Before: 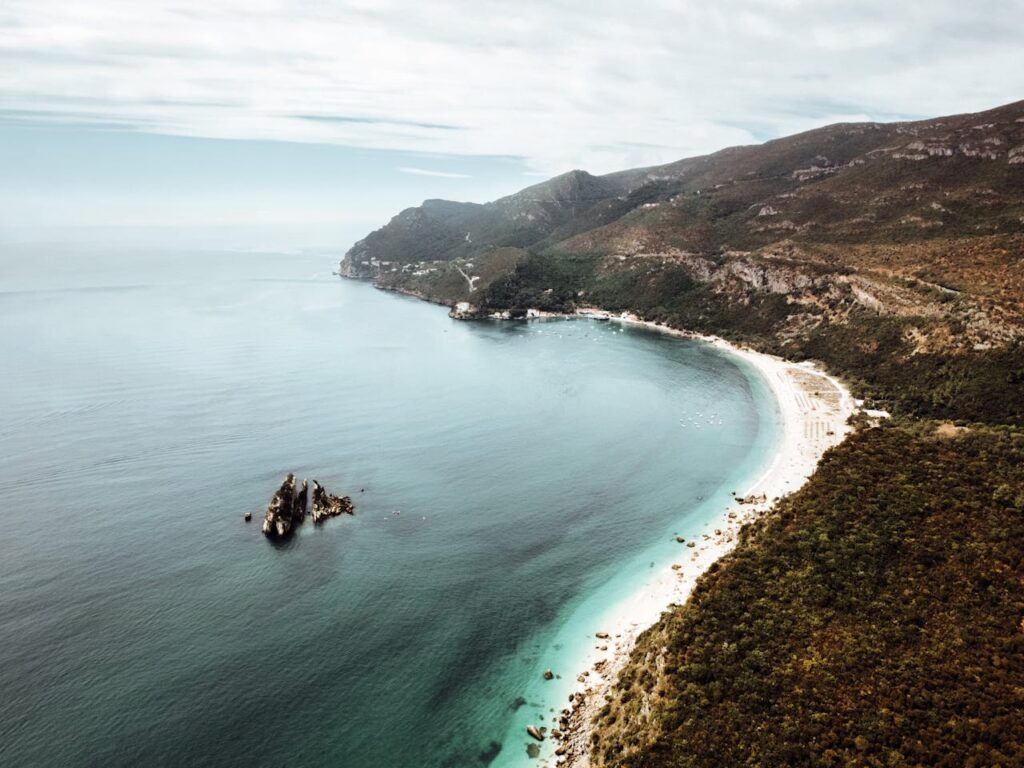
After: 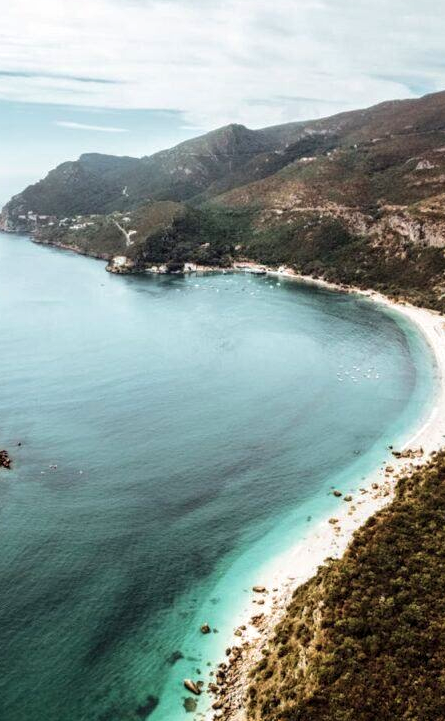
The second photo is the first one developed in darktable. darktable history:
crop: left 33.499%, top 6.069%, right 22.947%
velvia: on, module defaults
local contrast: on, module defaults
base curve: curves: ch0 [(0, 0) (0.472, 0.455) (1, 1)], preserve colors none
